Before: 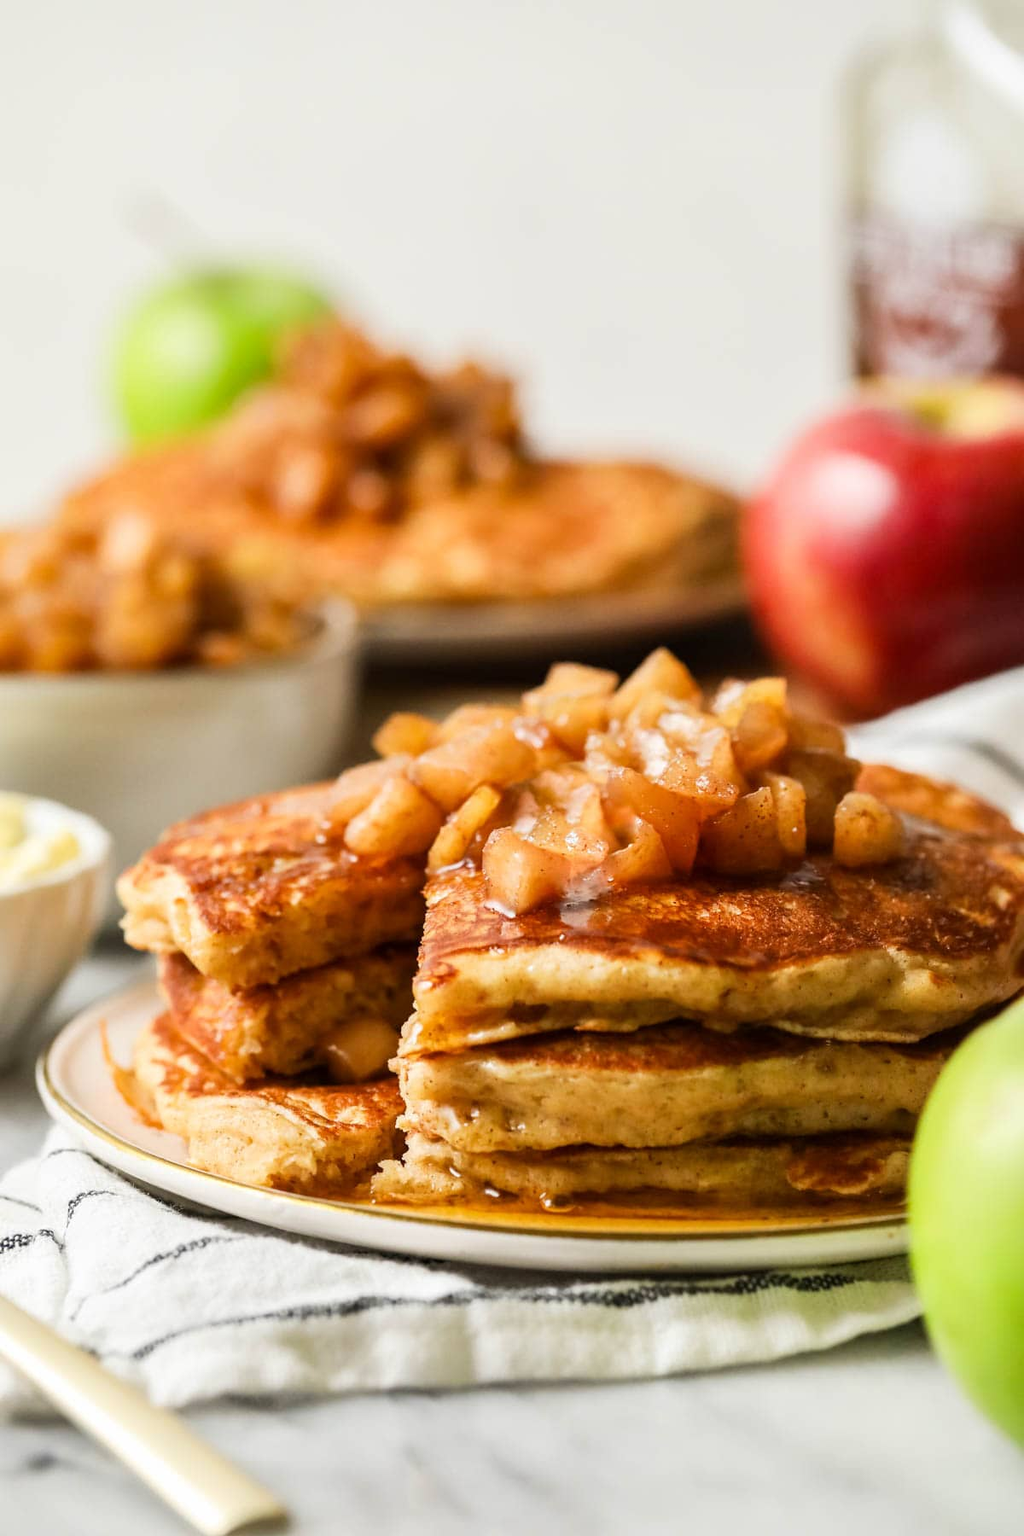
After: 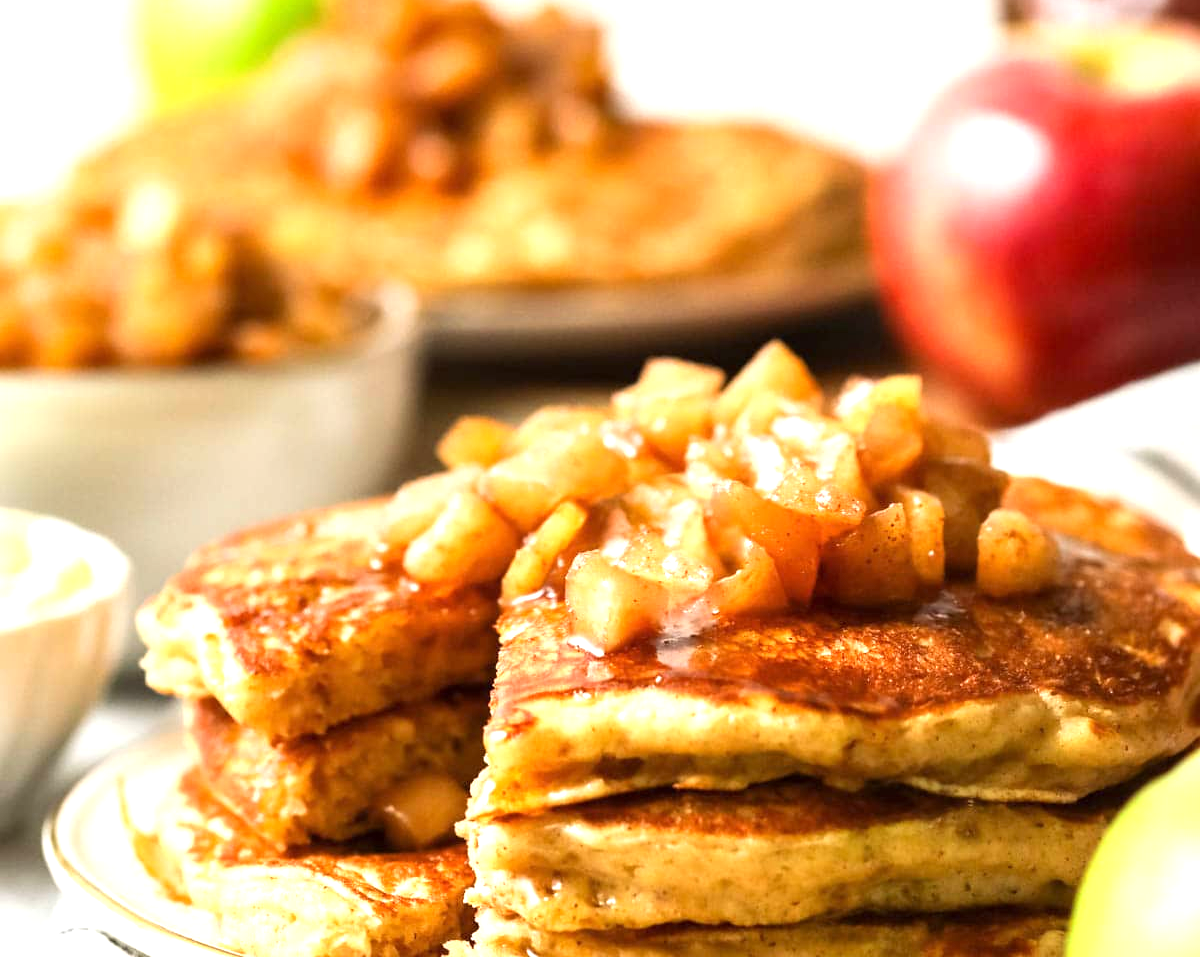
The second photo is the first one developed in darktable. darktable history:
crop and rotate: top 23.301%, bottom 23.479%
exposure: exposure 0.827 EV, compensate exposure bias true, compensate highlight preservation false
